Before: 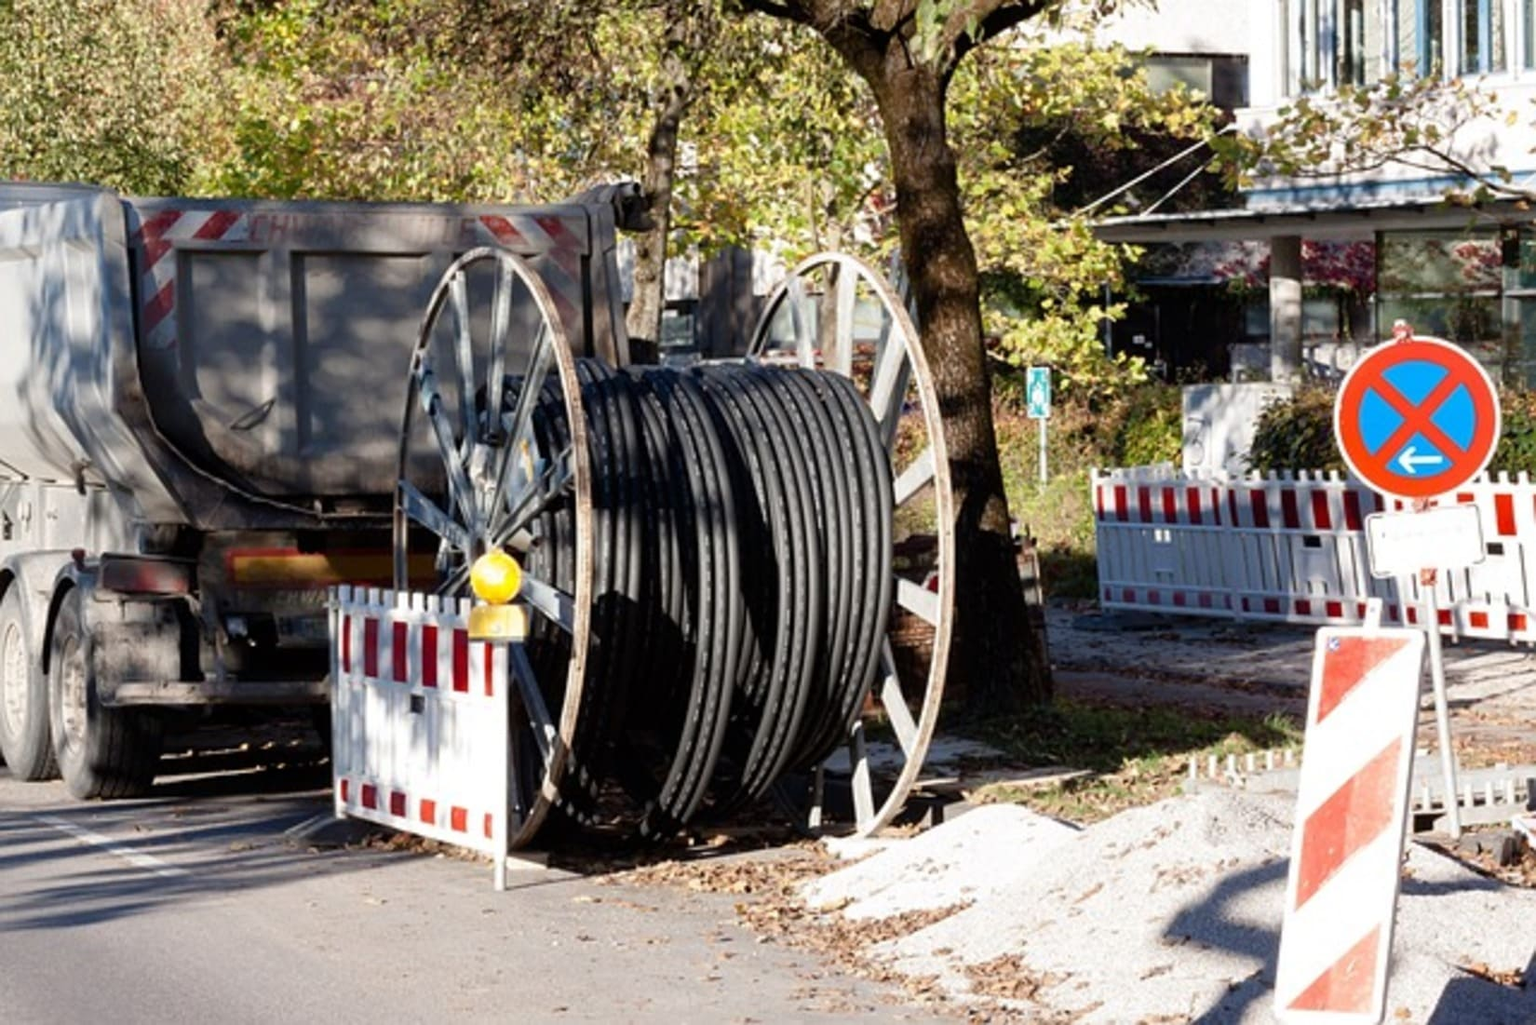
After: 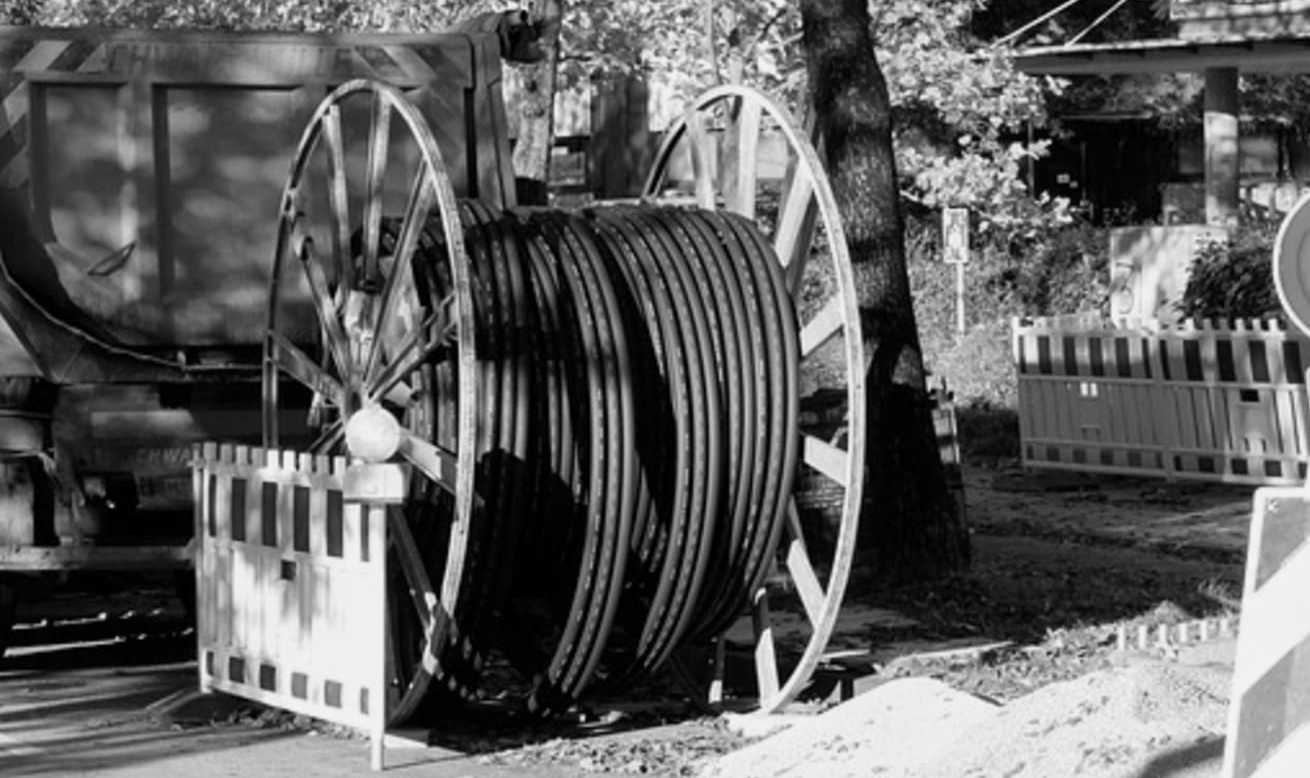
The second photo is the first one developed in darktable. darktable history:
crop: left 9.712%, top 16.928%, right 10.845%, bottom 12.332%
color calibration: illuminant as shot in camera, x 0.358, y 0.373, temperature 4628.91 K
monochrome: a 73.58, b 64.21
